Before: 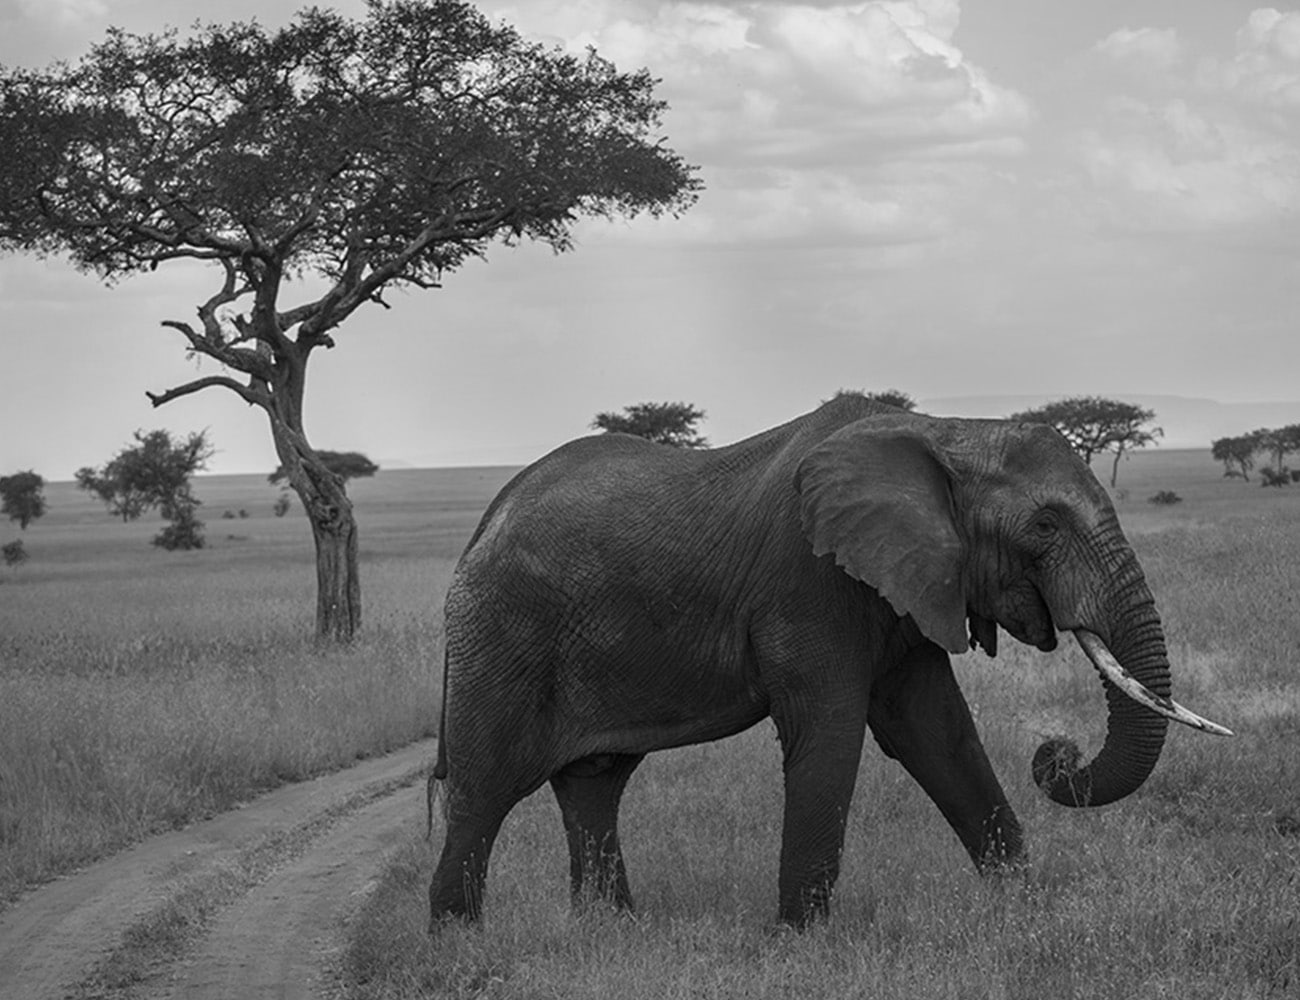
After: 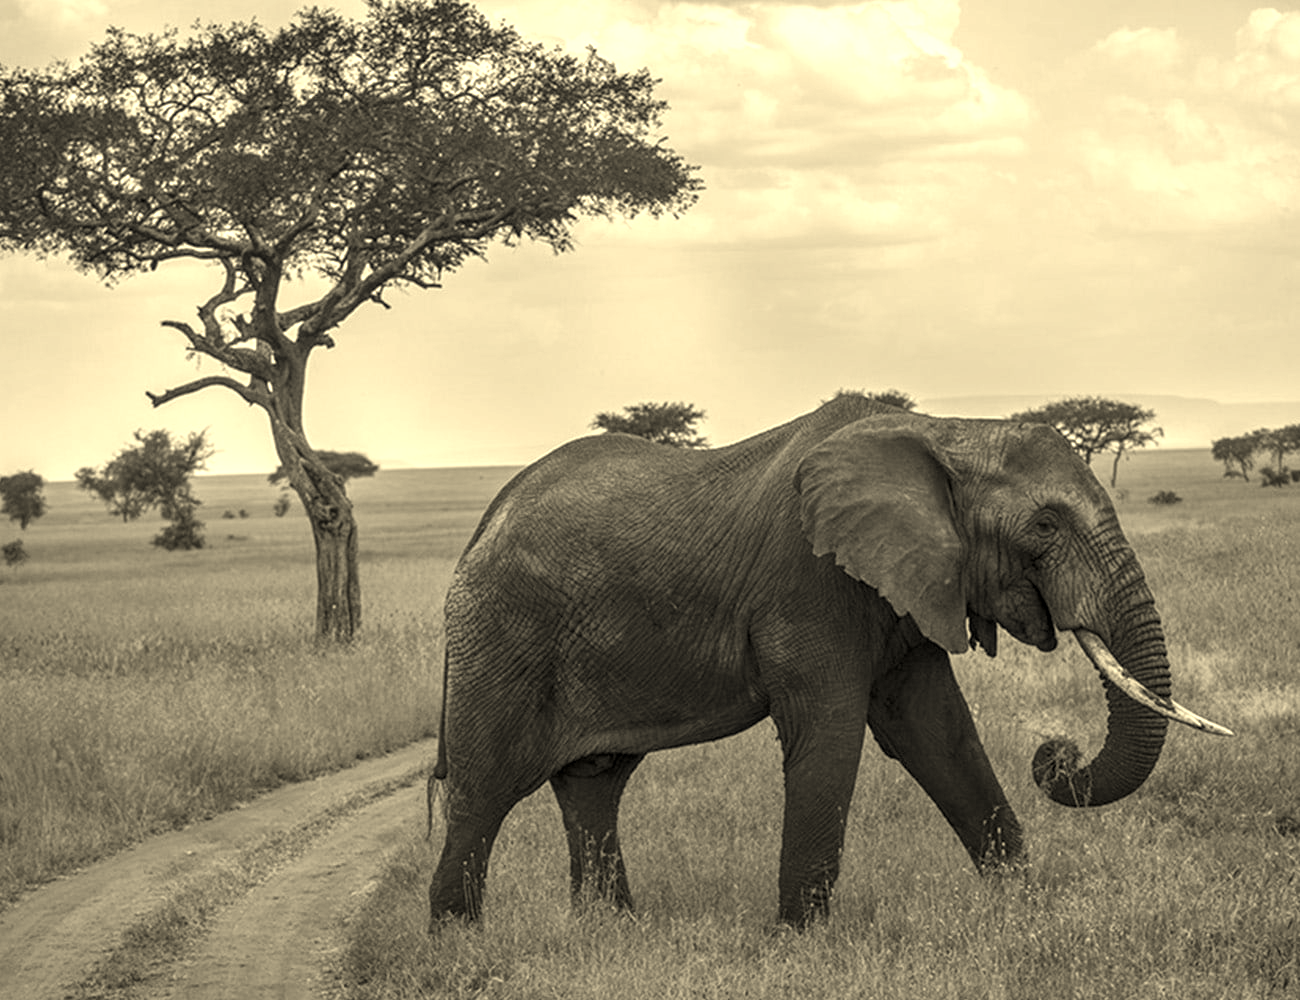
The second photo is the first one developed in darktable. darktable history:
tone equalizer: on, module defaults
local contrast: on, module defaults
color correction: saturation 0.99
exposure: black level correction 0, exposure 0.7 EV, compensate exposure bias true, compensate highlight preservation false
white balance: red 1.08, blue 0.791
